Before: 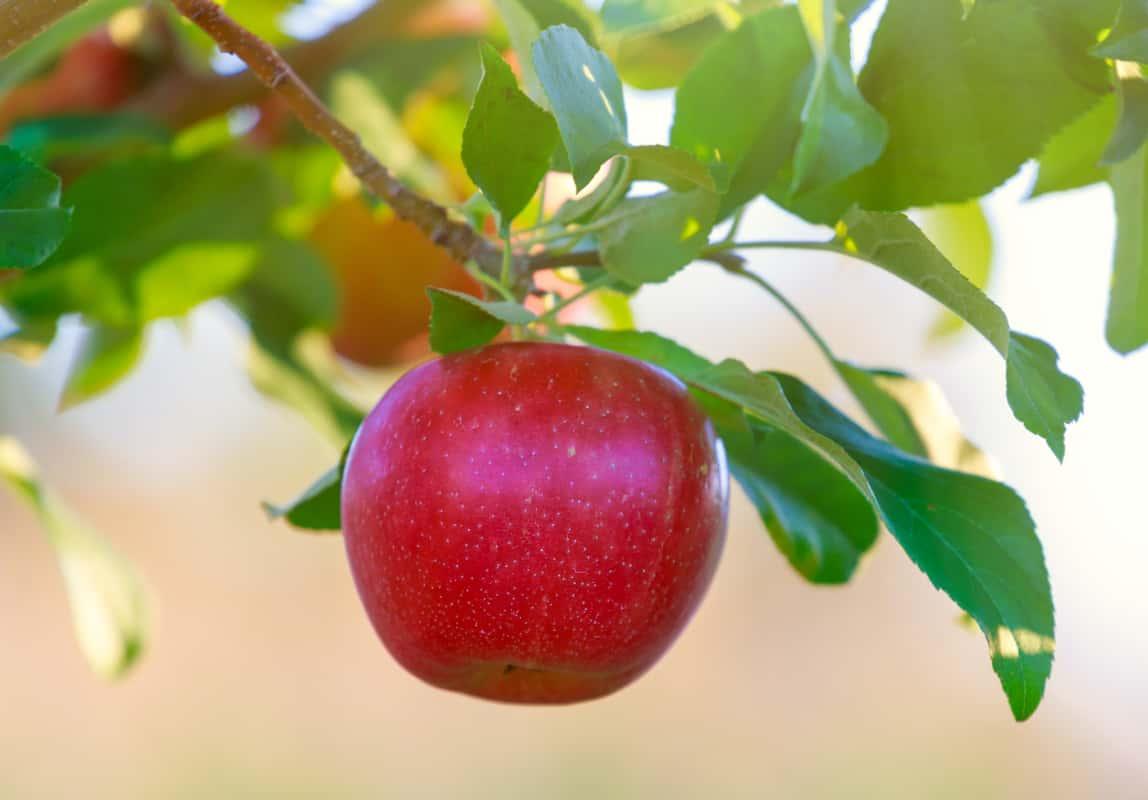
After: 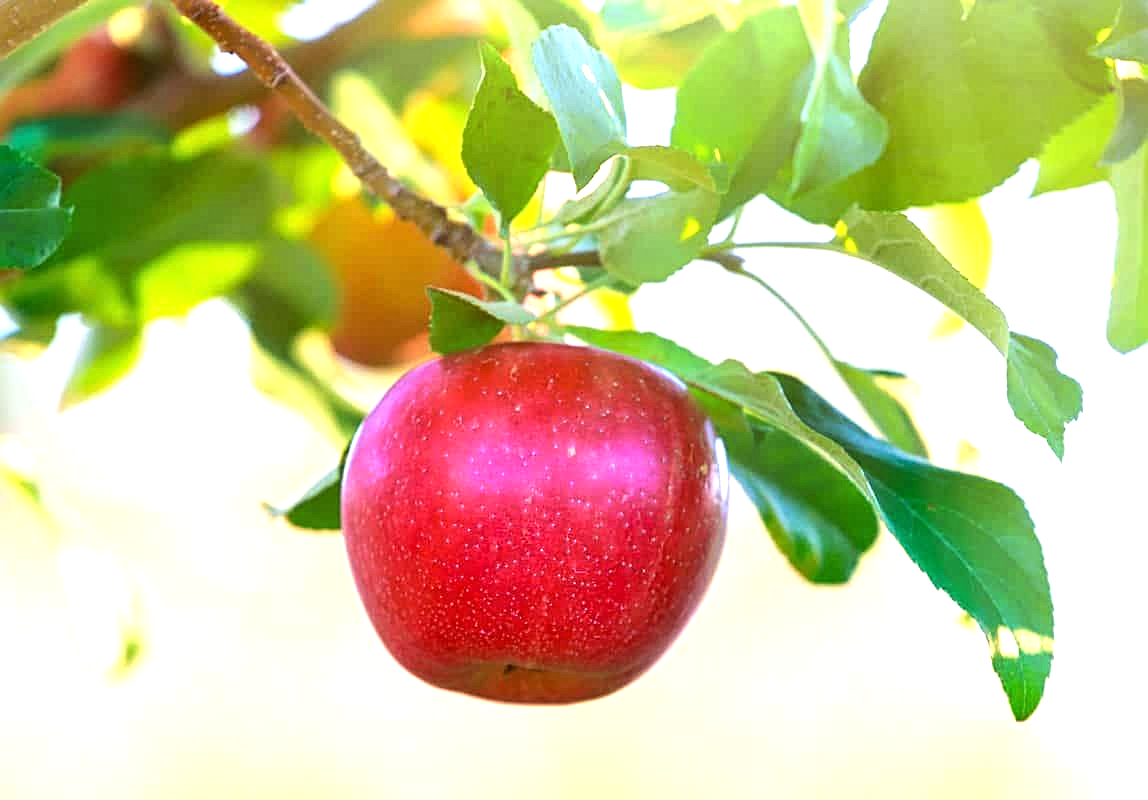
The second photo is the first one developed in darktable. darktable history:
exposure: exposure 0.485 EV, compensate highlight preservation false
sharpen: radius 2.167, amount 0.381, threshold 0
tone equalizer: -8 EV -0.75 EV, -7 EV -0.7 EV, -6 EV -0.6 EV, -5 EV -0.4 EV, -3 EV 0.4 EV, -2 EV 0.6 EV, -1 EV 0.7 EV, +0 EV 0.75 EV, edges refinement/feathering 500, mask exposure compensation -1.57 EV, preserve details no
